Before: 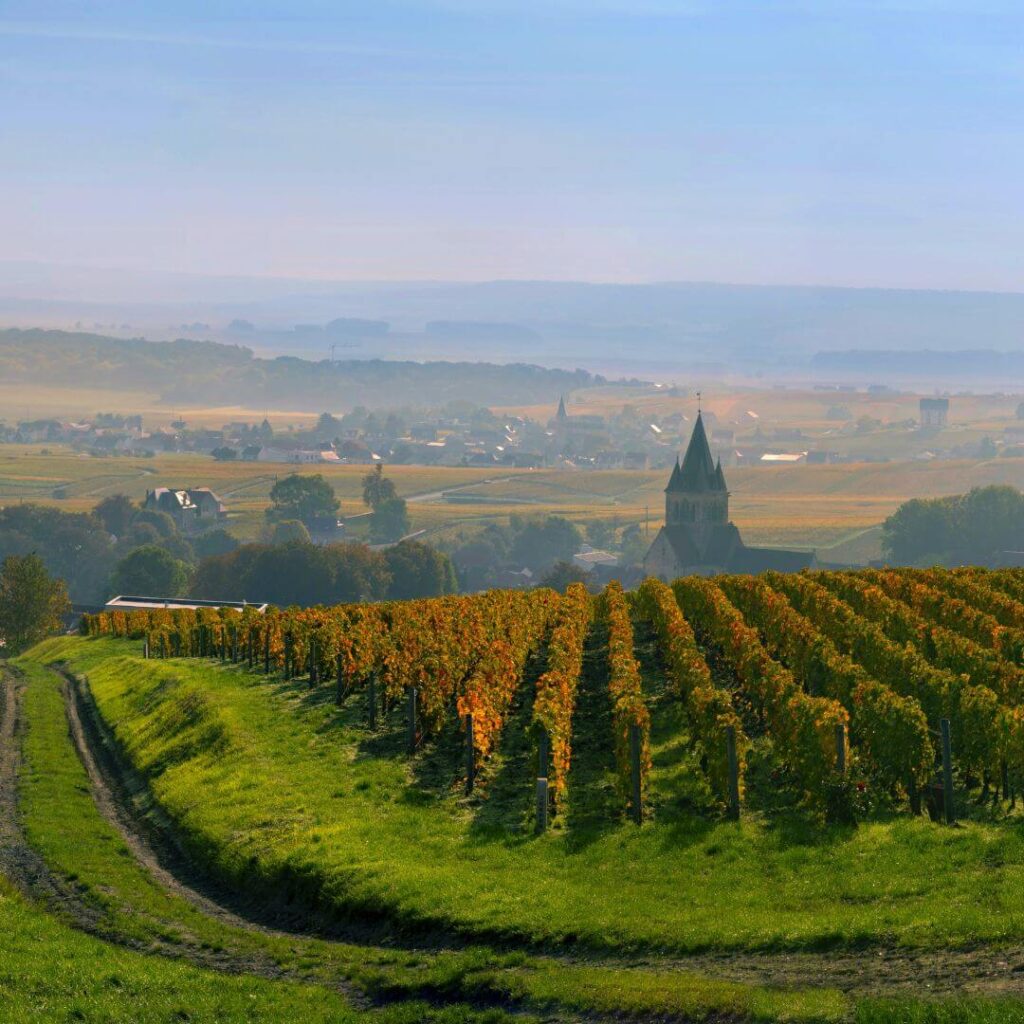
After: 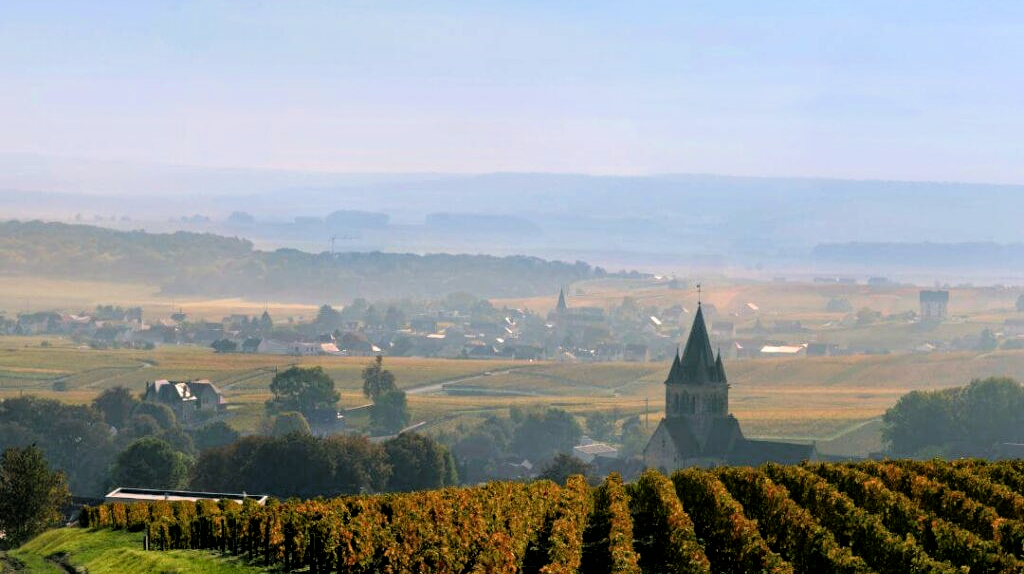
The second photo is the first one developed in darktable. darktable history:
filmic rgb: black relative exposure -3.64 EV, white relative exposure 2.44 EV, hardness 3.29
crop and rotate: top 10.605%, bottom 33.274%
